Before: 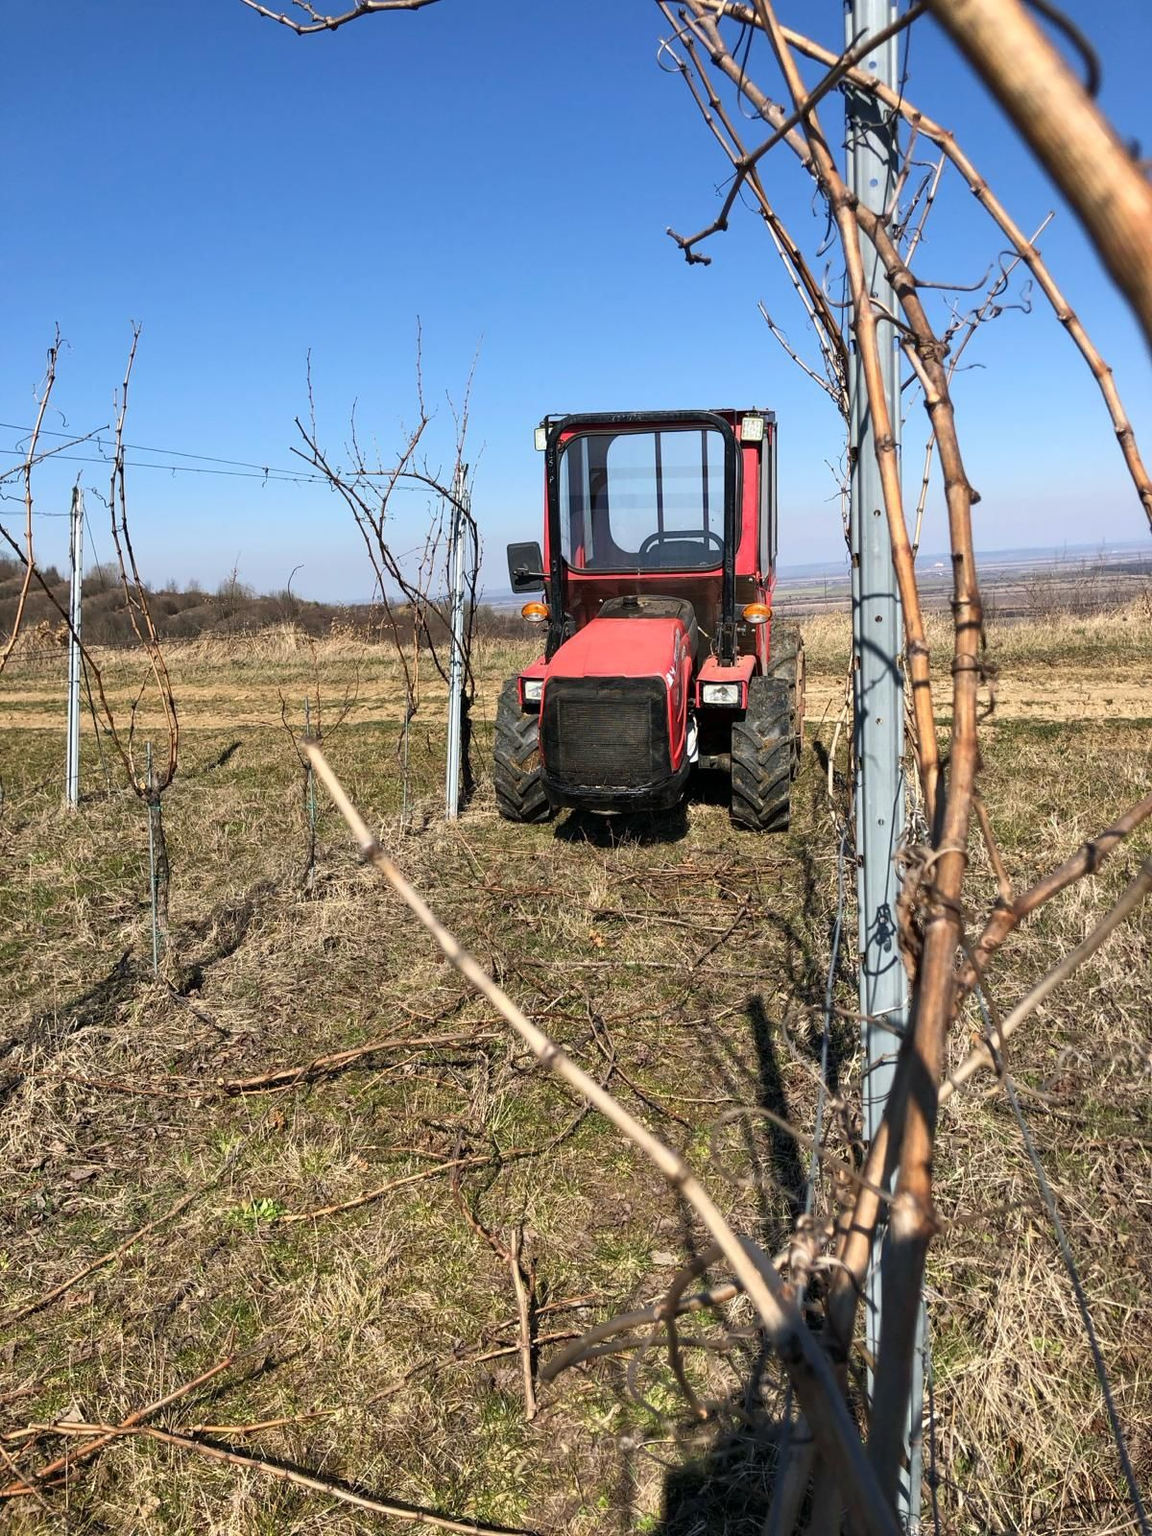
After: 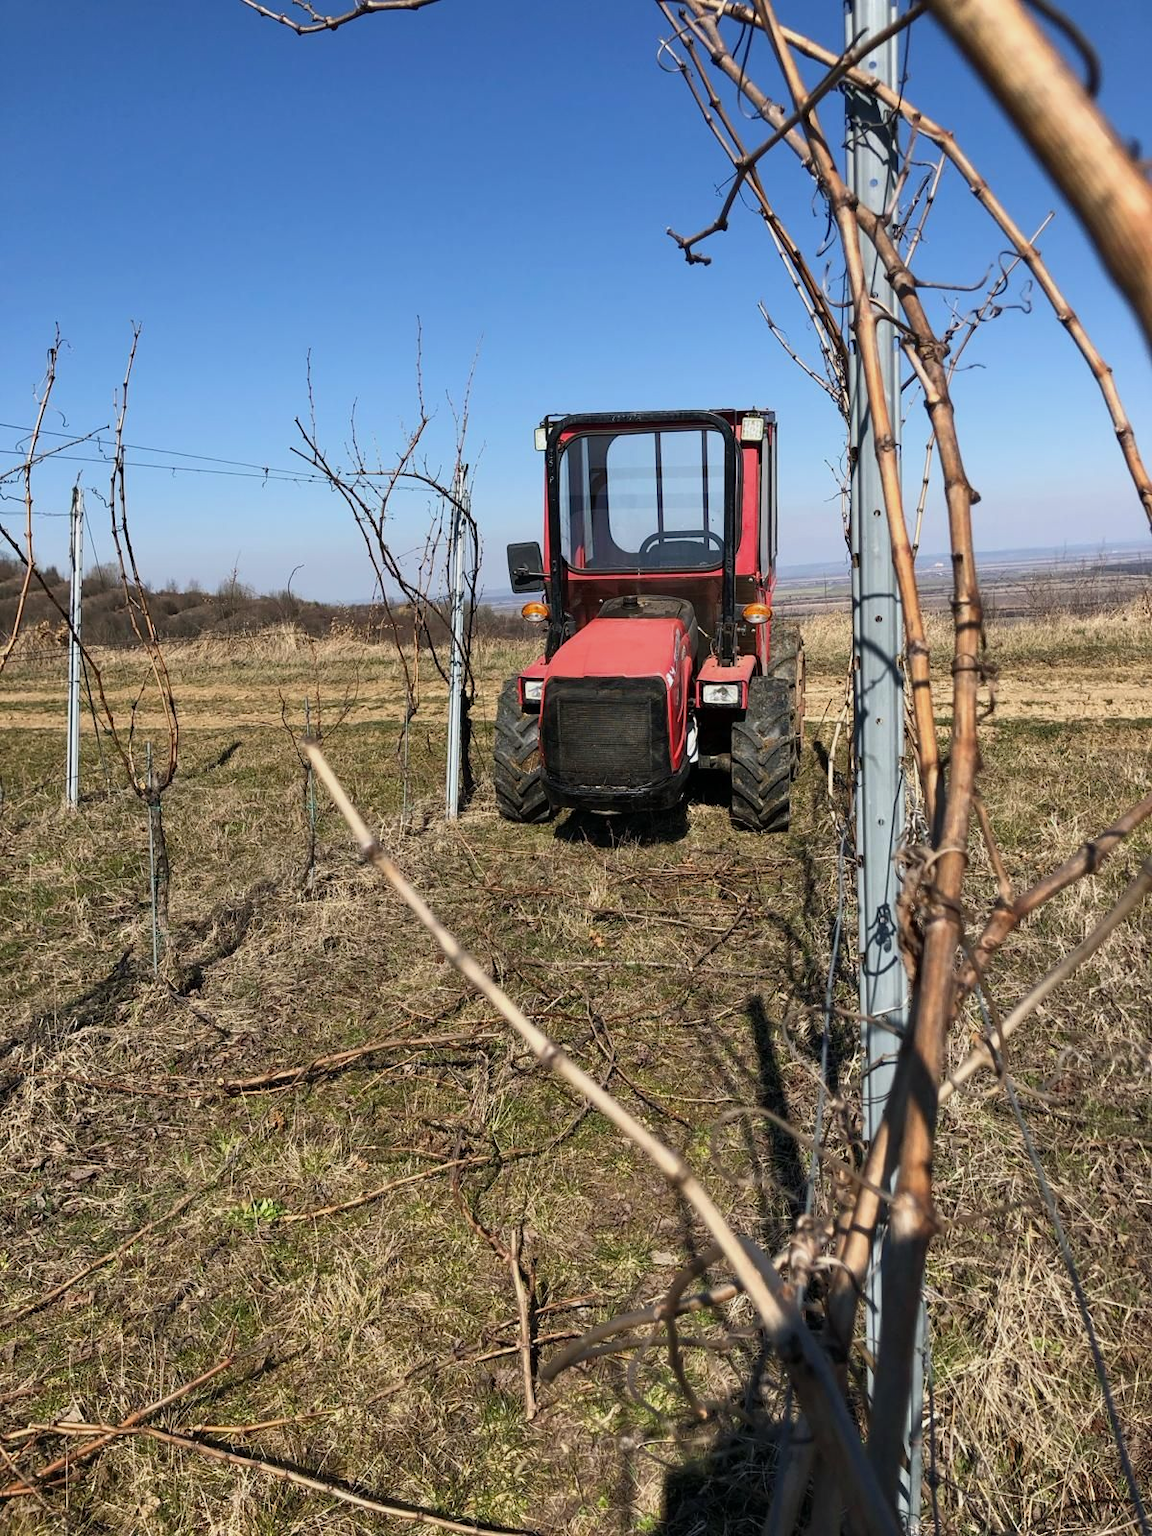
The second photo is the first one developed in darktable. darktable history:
exposure: exposure -0.293 EV, compensate highlight preservation false
shadows and highlights: shadows 0, highlights 40
